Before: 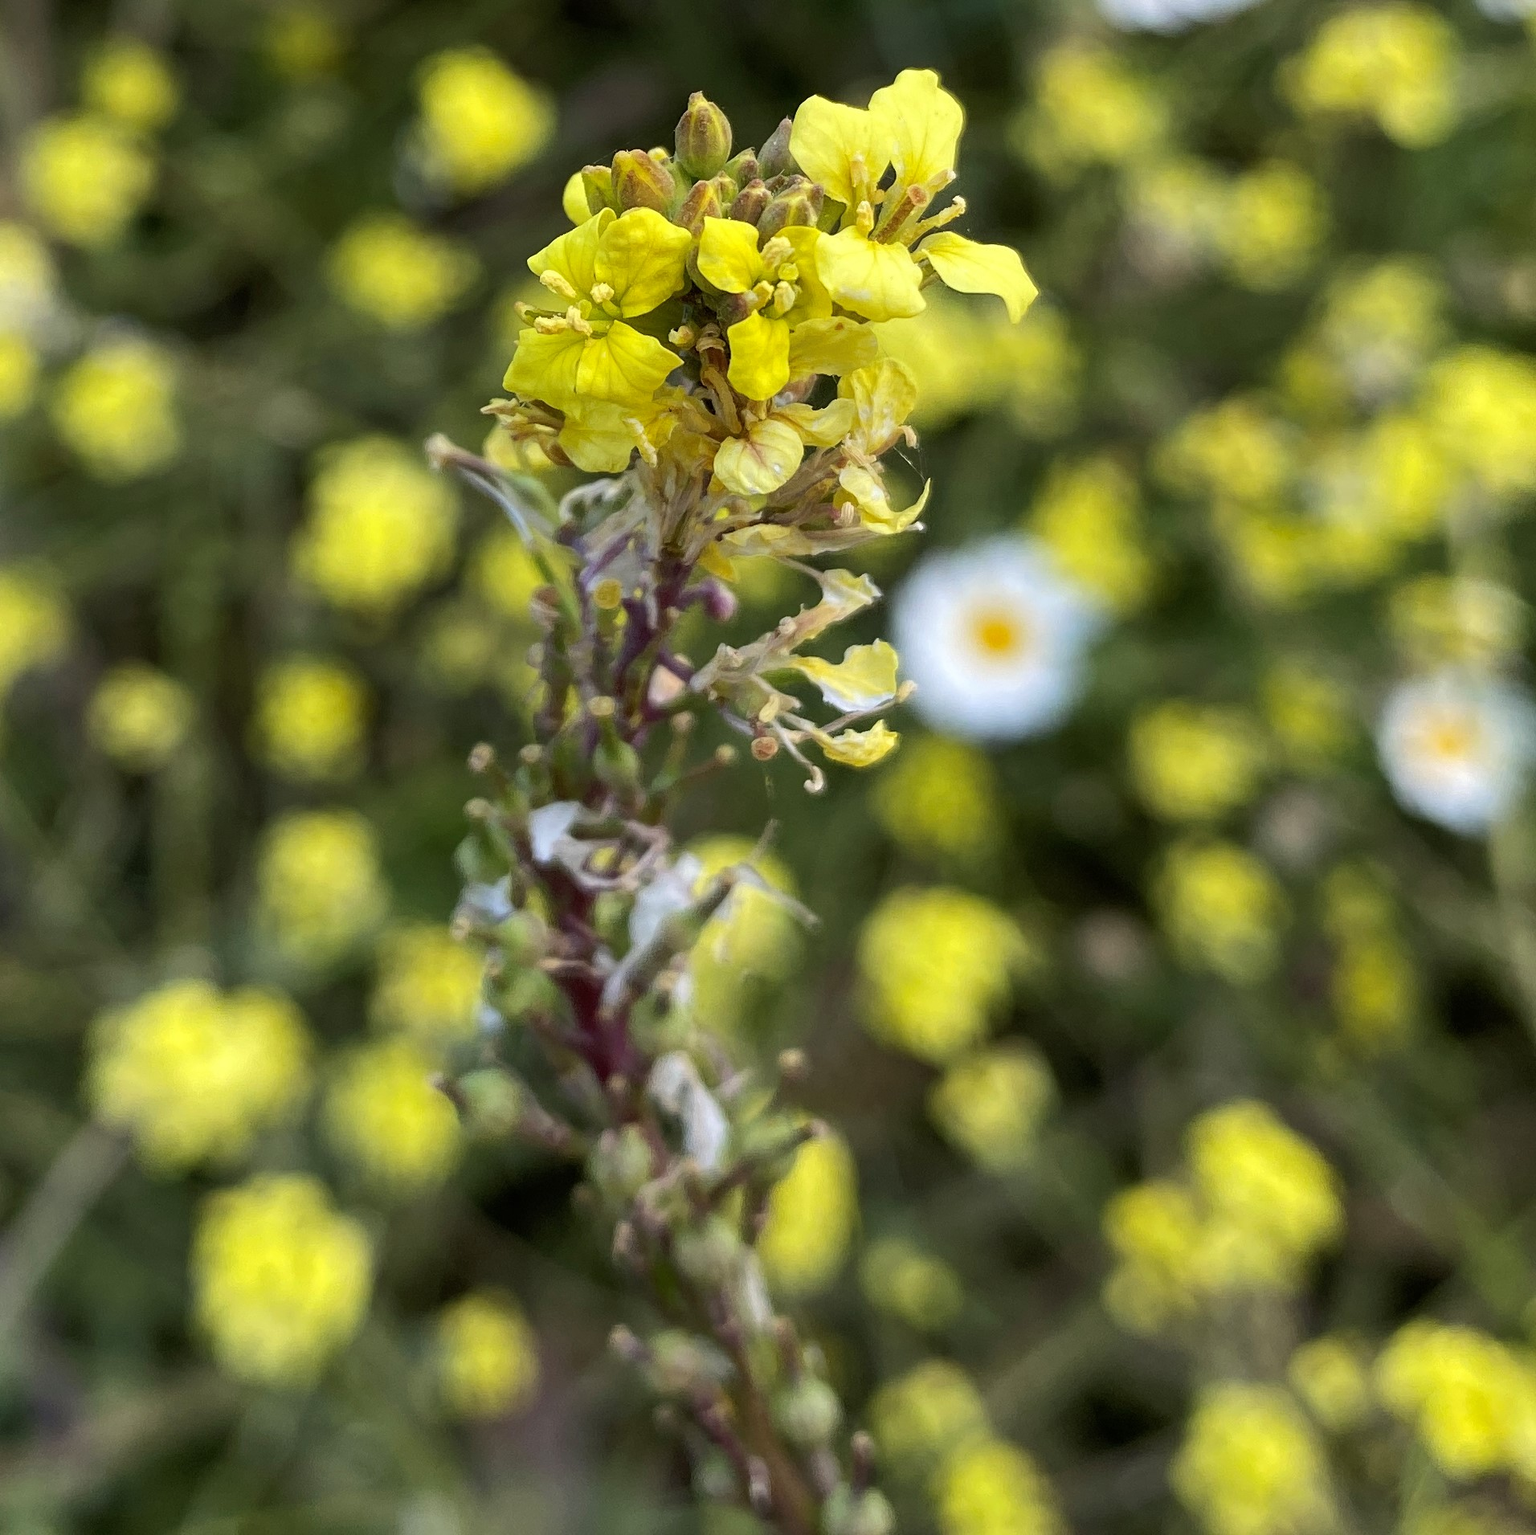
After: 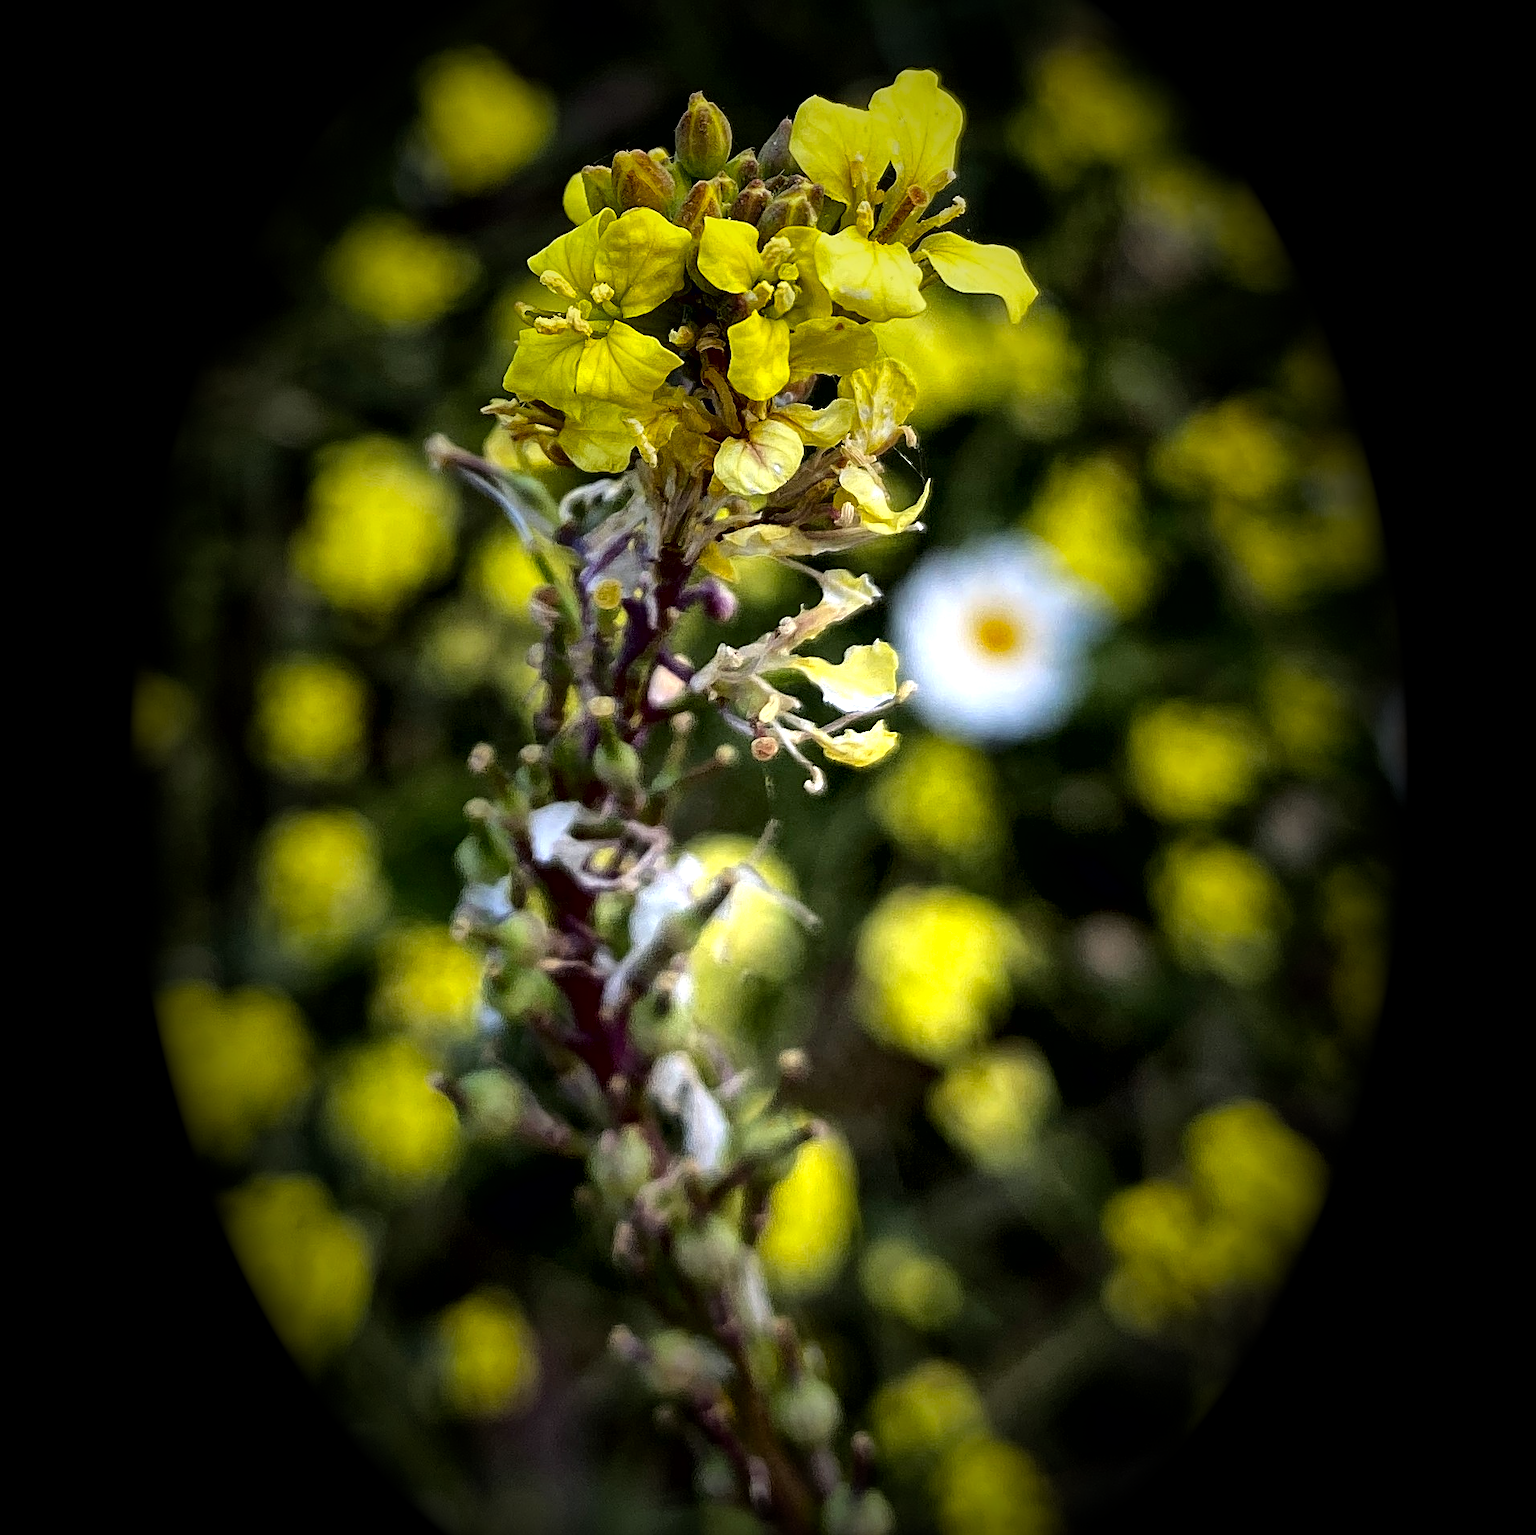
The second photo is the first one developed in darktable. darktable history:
contrast equalizer: octaves 7, y [[0.6 ×6], [0.55 ×6], [0 ×6], [0 ×6], [0 ×6]]
local contrast: mode bilateral grid, contrast 20, coarseness 50, detail 171%, midtone range 0.2
sharpen: on, module defaults
vignetting: fall-off start 15.9%, fall-off radius 100%, brightness -1, saturation 0.5, width/height ratio 0.719
